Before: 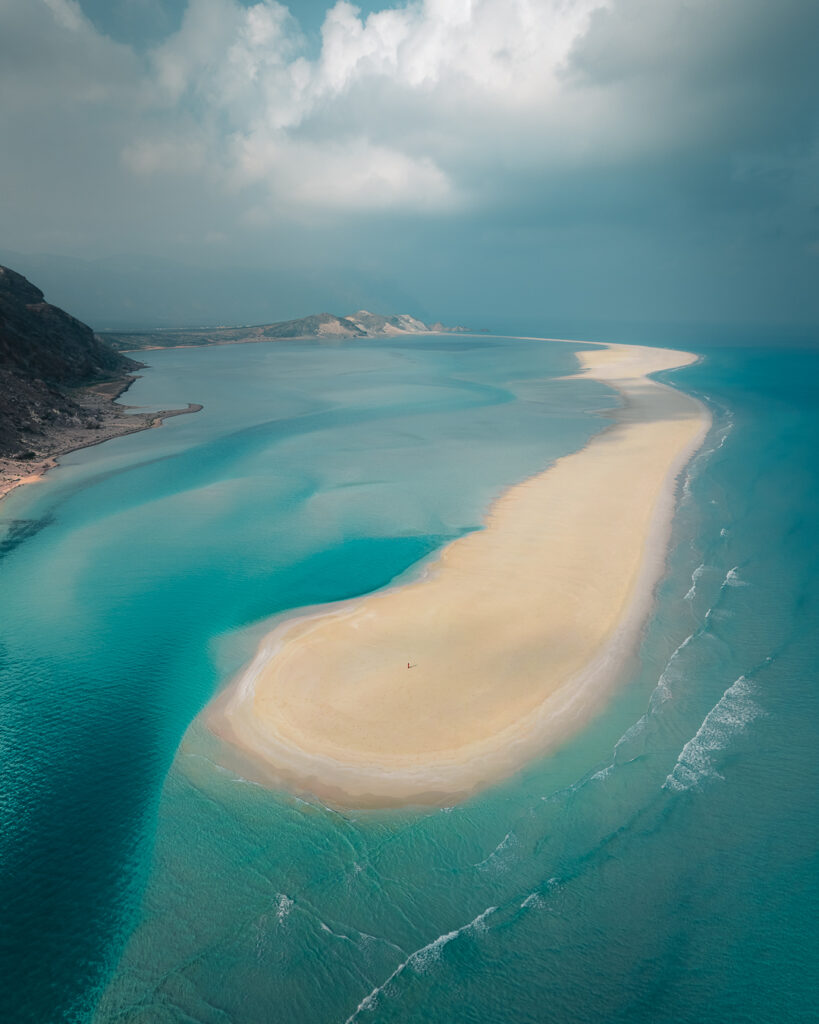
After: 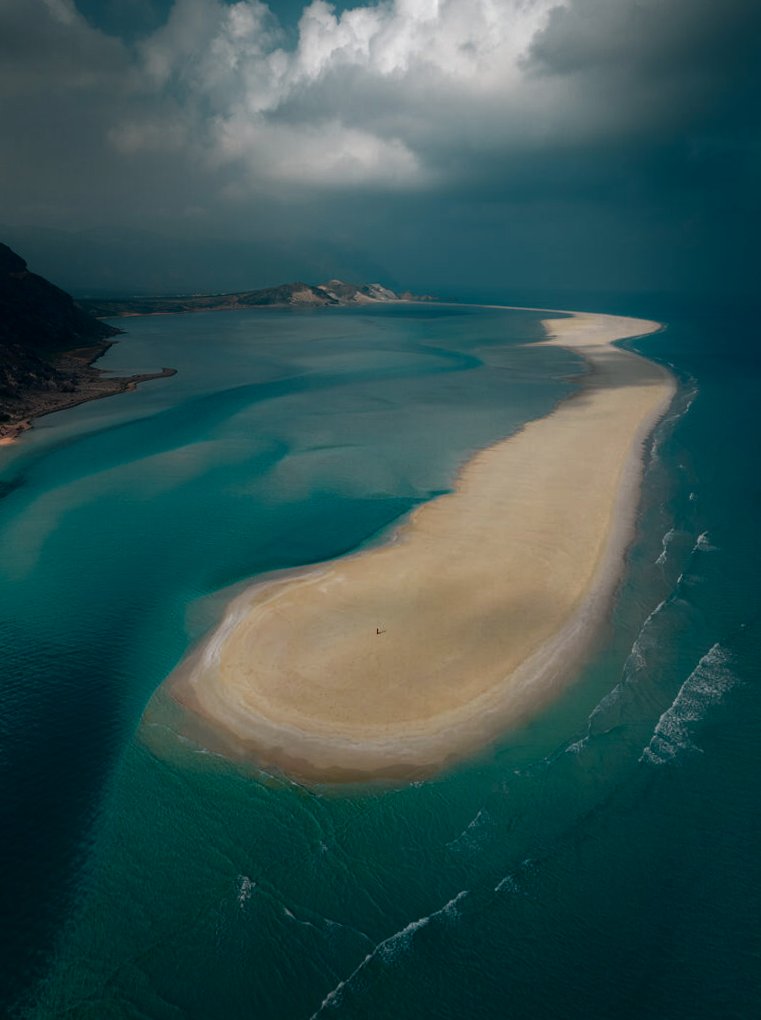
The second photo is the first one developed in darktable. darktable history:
rotate and perspective: rotation 0.215°, lens shift (vertical) -0.139, crop left 0.069, crop right 0.939, crop top 0.002, crop bottom 0.996
contrast brightness saturation: brightness -0.52
